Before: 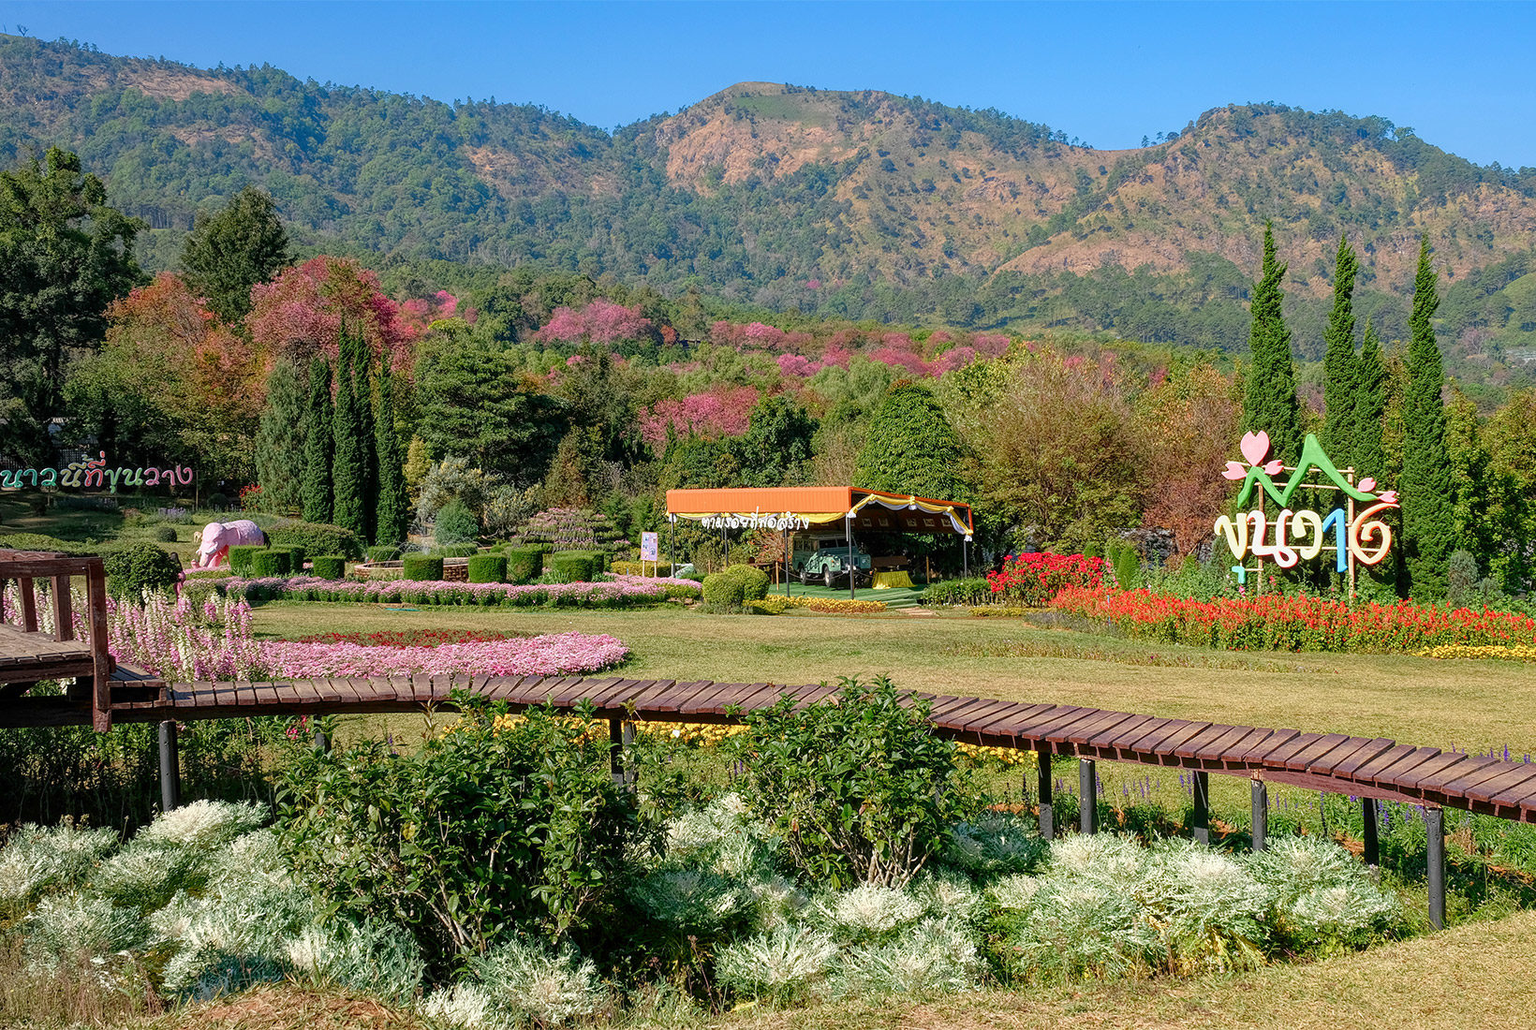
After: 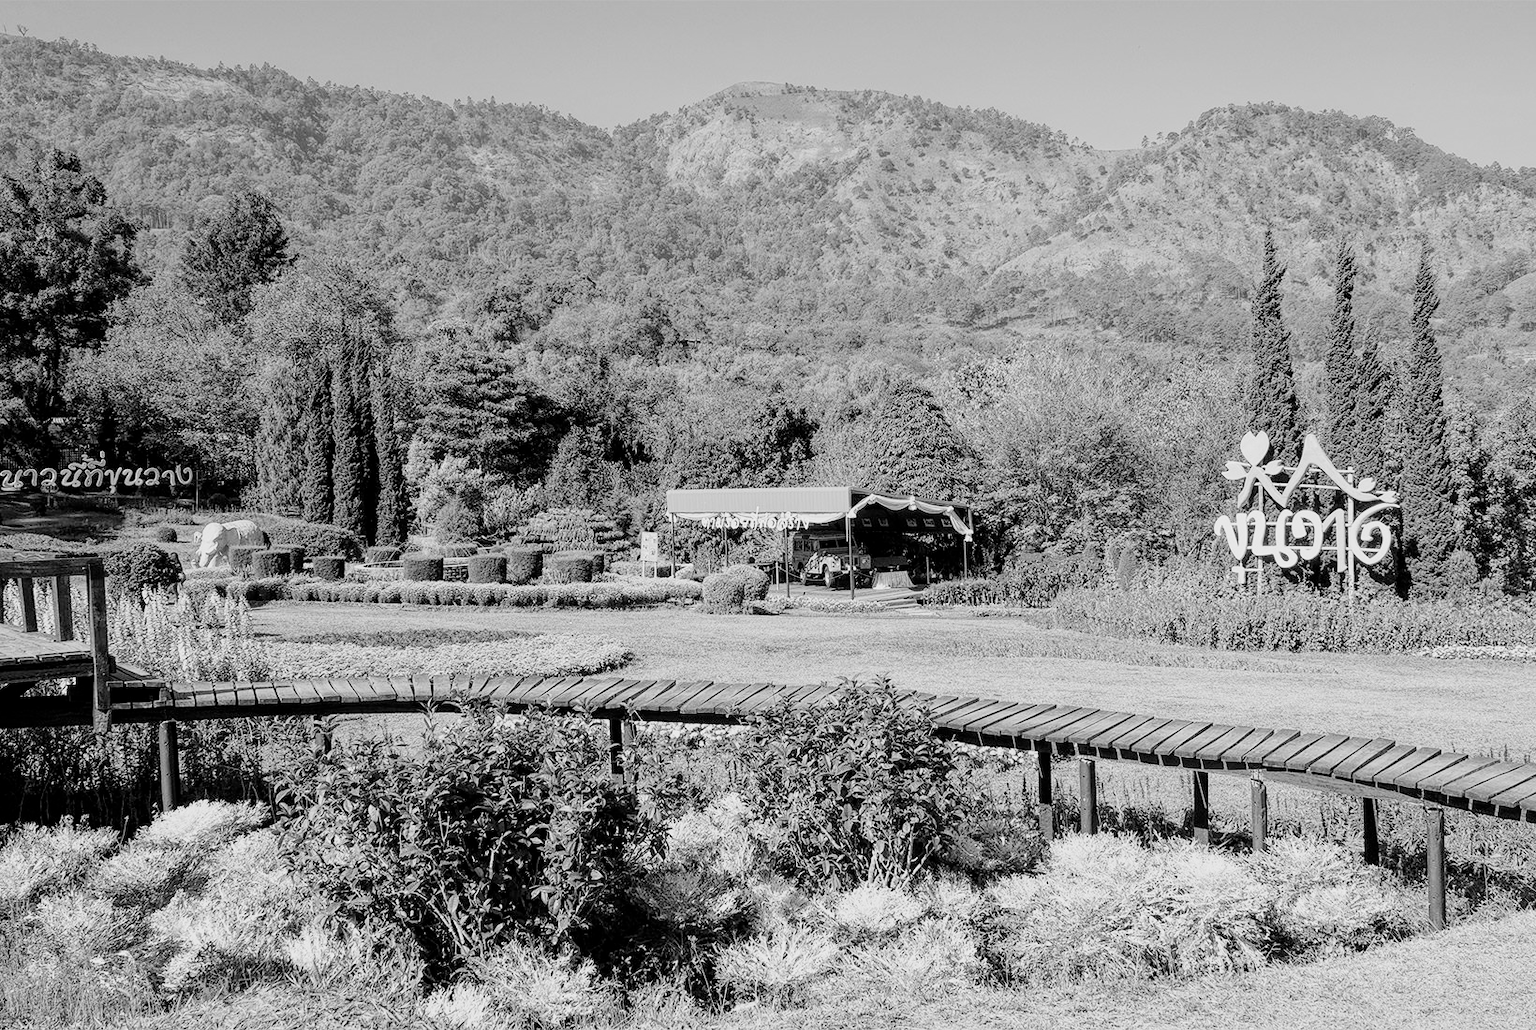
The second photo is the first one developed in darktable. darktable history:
monochrome: a 30.25, b 92.03
filmic rgb: middle gray luminance 29%, black relative exposure -10.3 EV, white relative exposure 5.5 EV, threshold 6 EV, target black luminance 0%, hardness 3.95, latitude 2.04%, contrast 1.132, highlights saturation mix 5%, shadows ↔ highlights balance 15.11%, preserve chrominance no, color science v3 (2019), use custom middle-gray values true, iterations of high-quality reconstruction 0, enable highlight reconstruction true
exposure: black level correction 0, exposure 1.675 EV, compensate exposure bias true, compensate highlight preservation false
